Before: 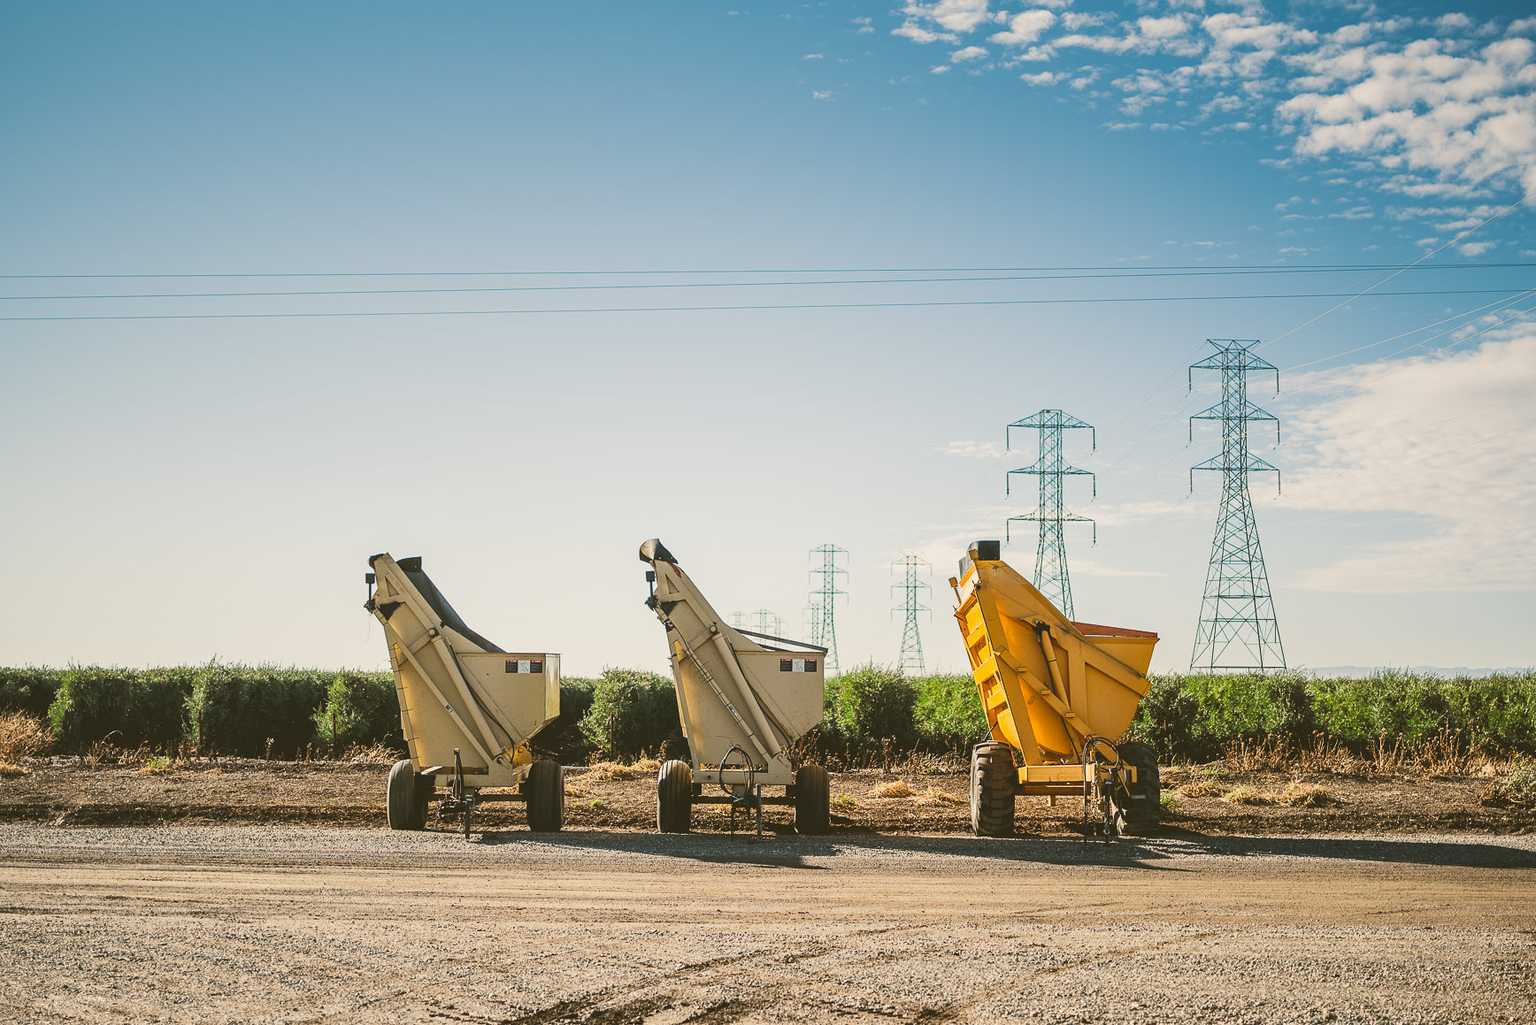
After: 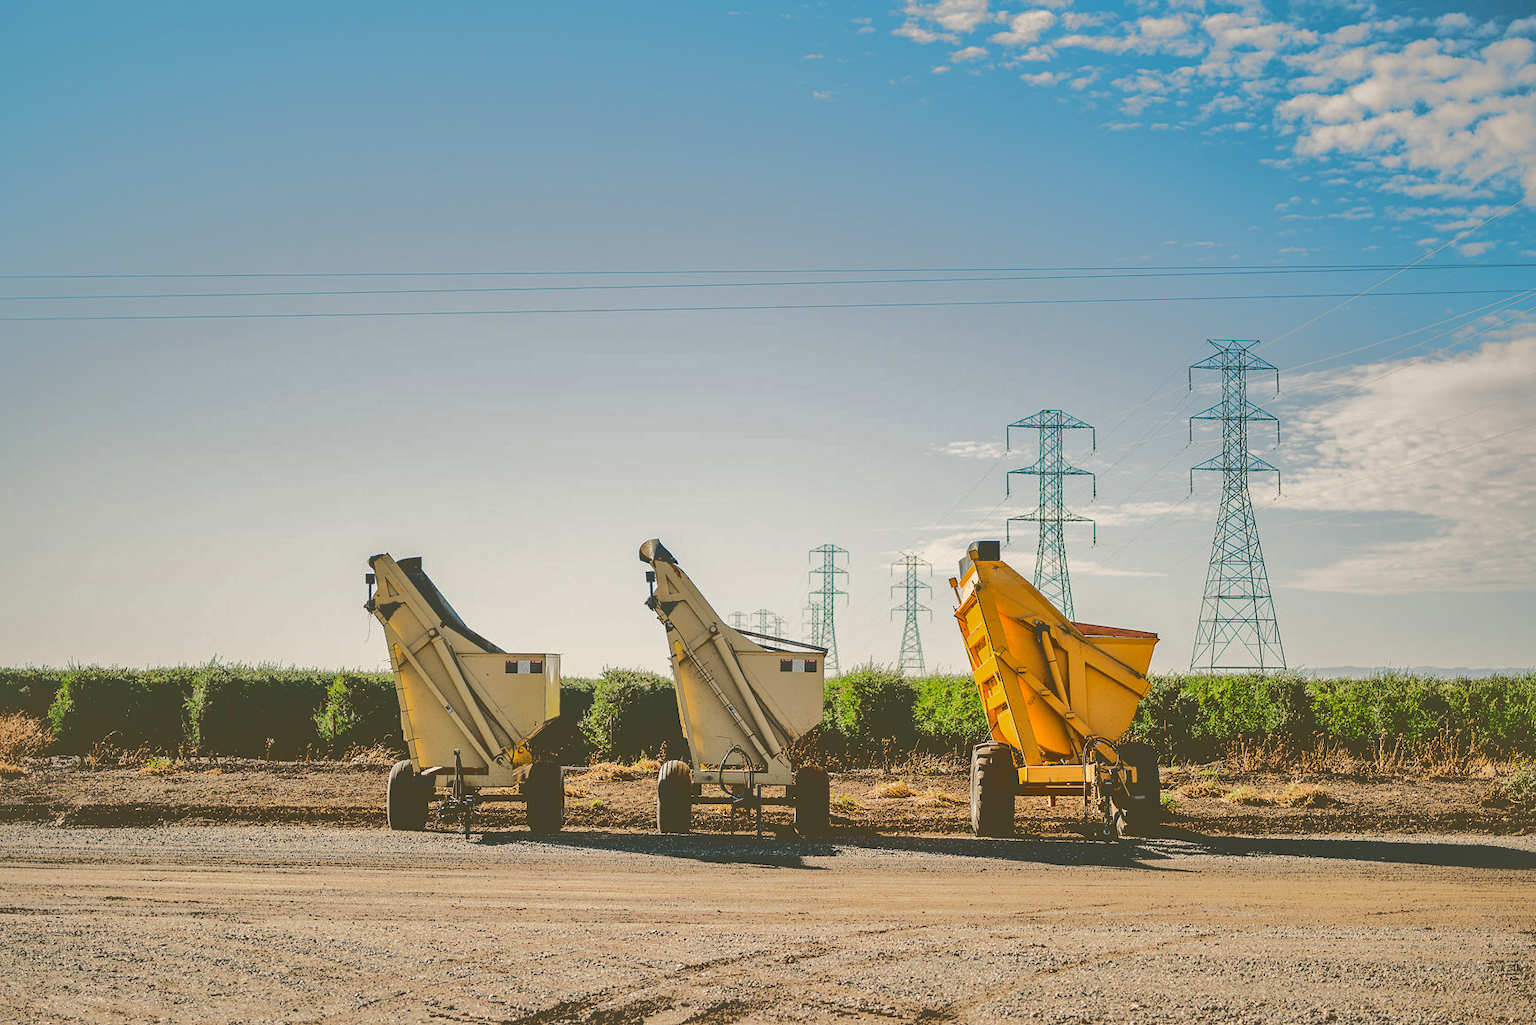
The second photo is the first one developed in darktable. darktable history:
base curve: curves: ch0 [(0.065, 0.026) (0.236, 0.358) (0.53, 0.546) (0.777, 0.841) (0.924, 0.992)], preserve colors average RGB
shadows and highlights: shadows 60, highlights -60
